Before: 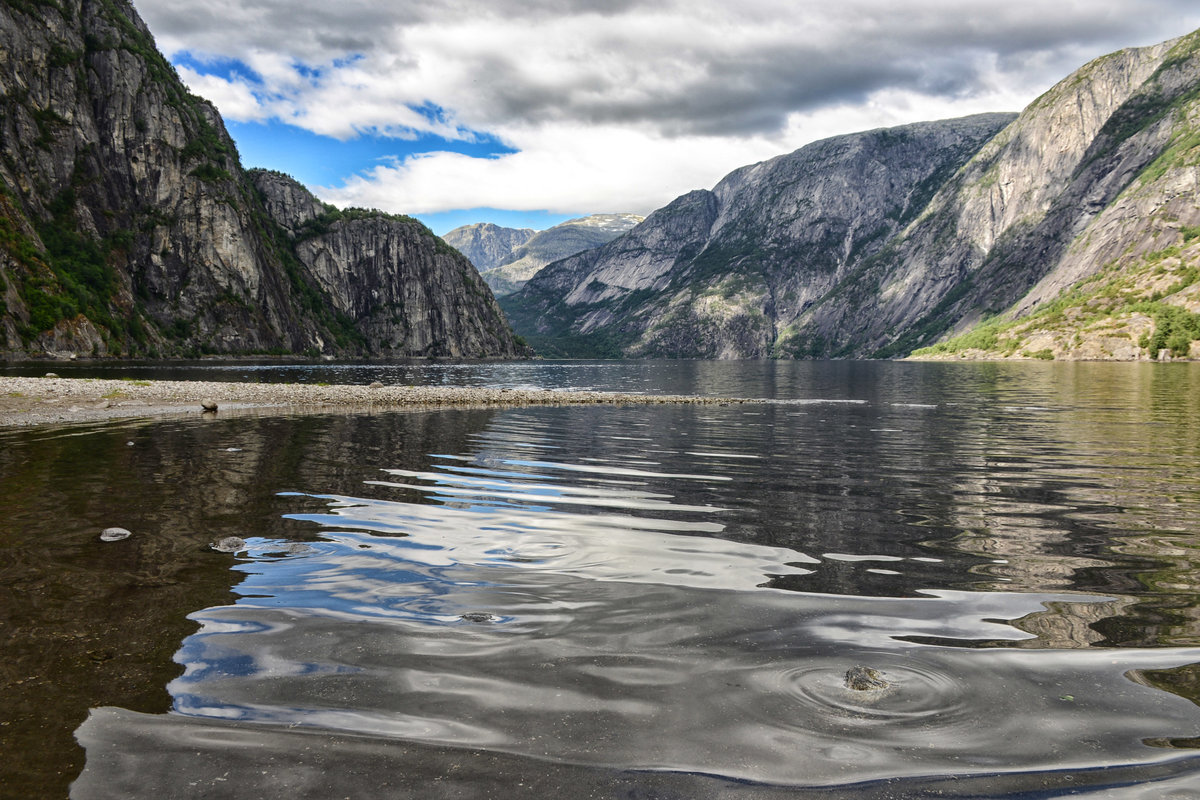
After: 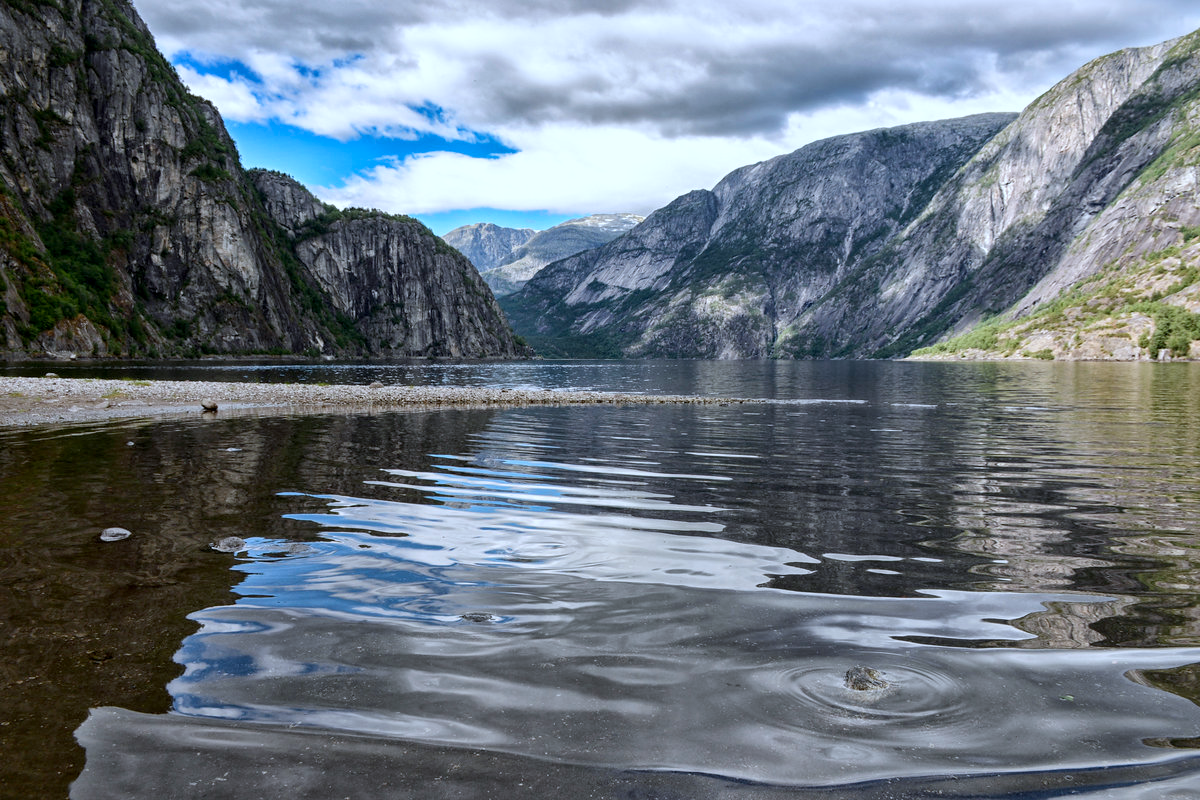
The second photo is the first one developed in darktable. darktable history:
color correction: highlights a* -2.04, highlights b* -18.57
exposure: black level correction 0.005, exposure 0.015 EV, compensate exposure bias true, compensate highlight preservation false
